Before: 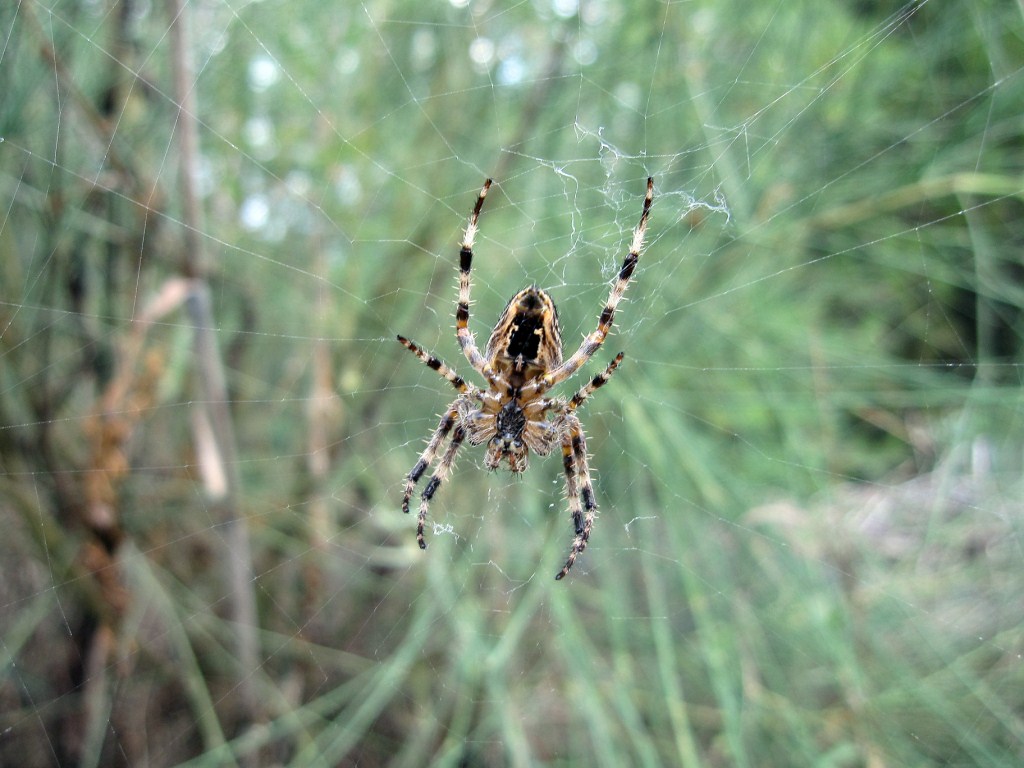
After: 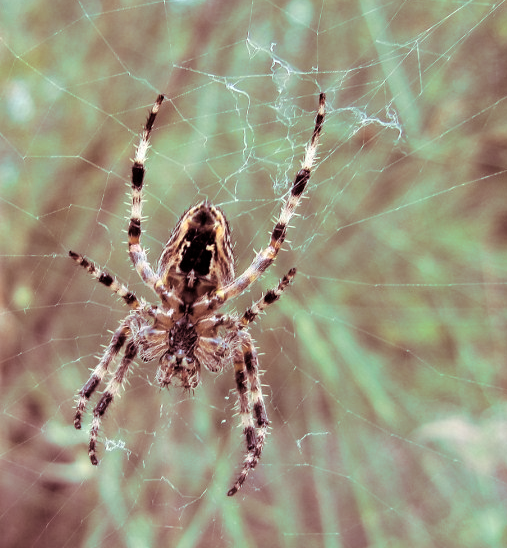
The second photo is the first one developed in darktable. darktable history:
crop: left 32.075%, top 10.976%, right 18.355%, bottom 17.596%
white balance: emerald 1
split-toning: highlights › hue 187.2°, highlights › saturation 0.83, balance -68.05, compress 56.43%
